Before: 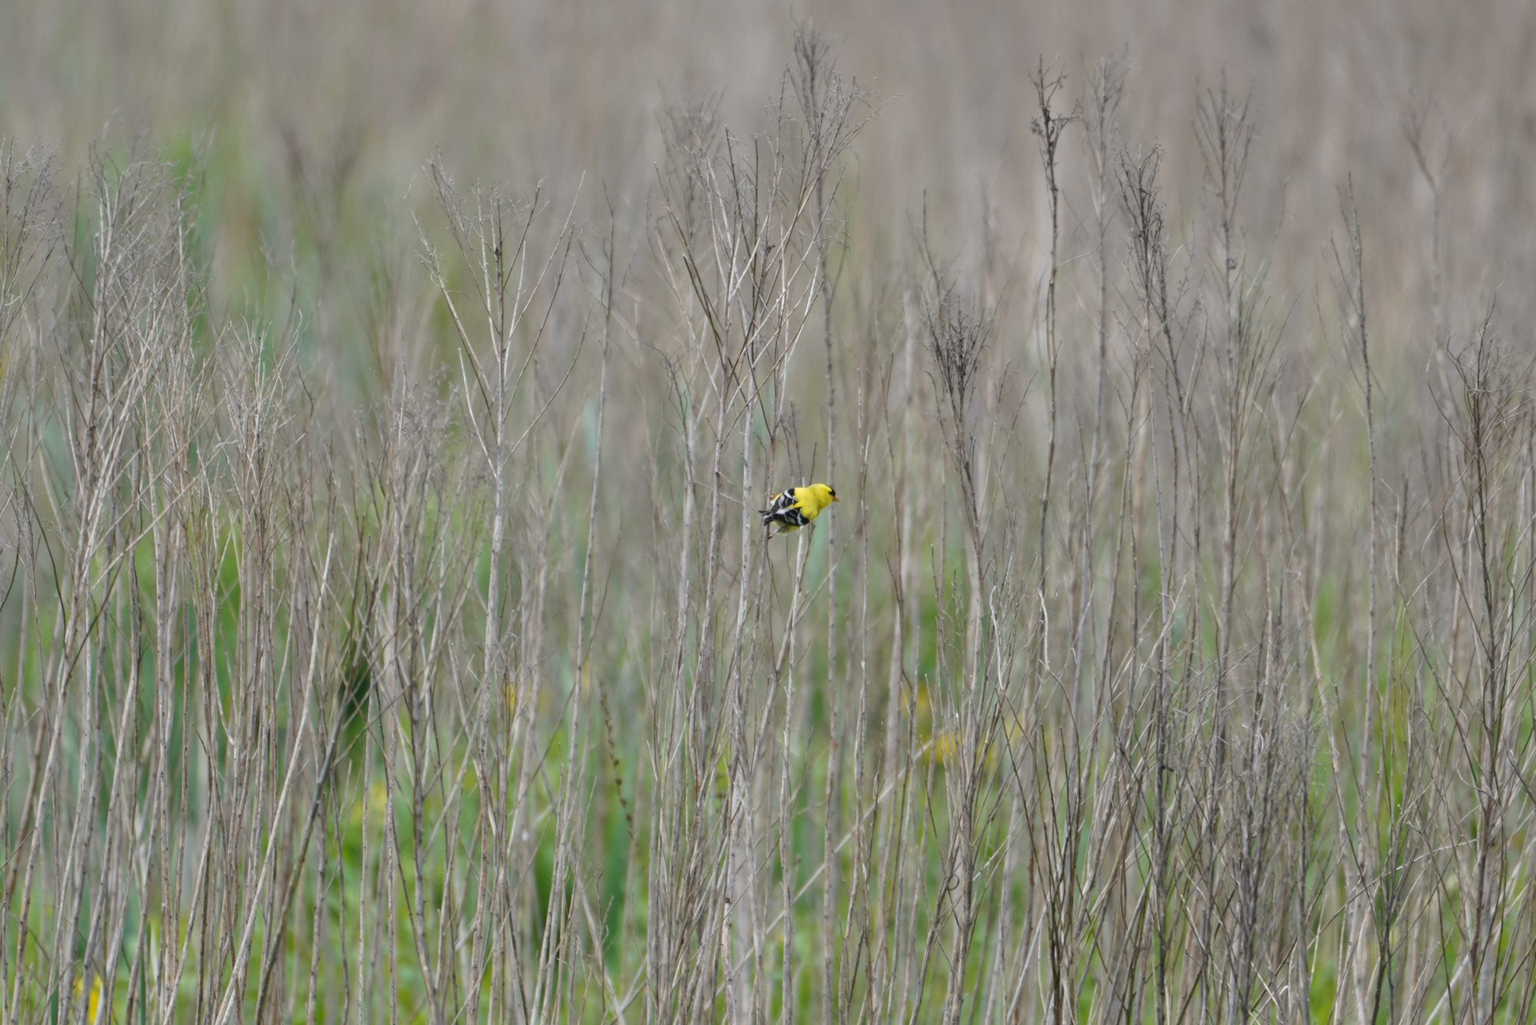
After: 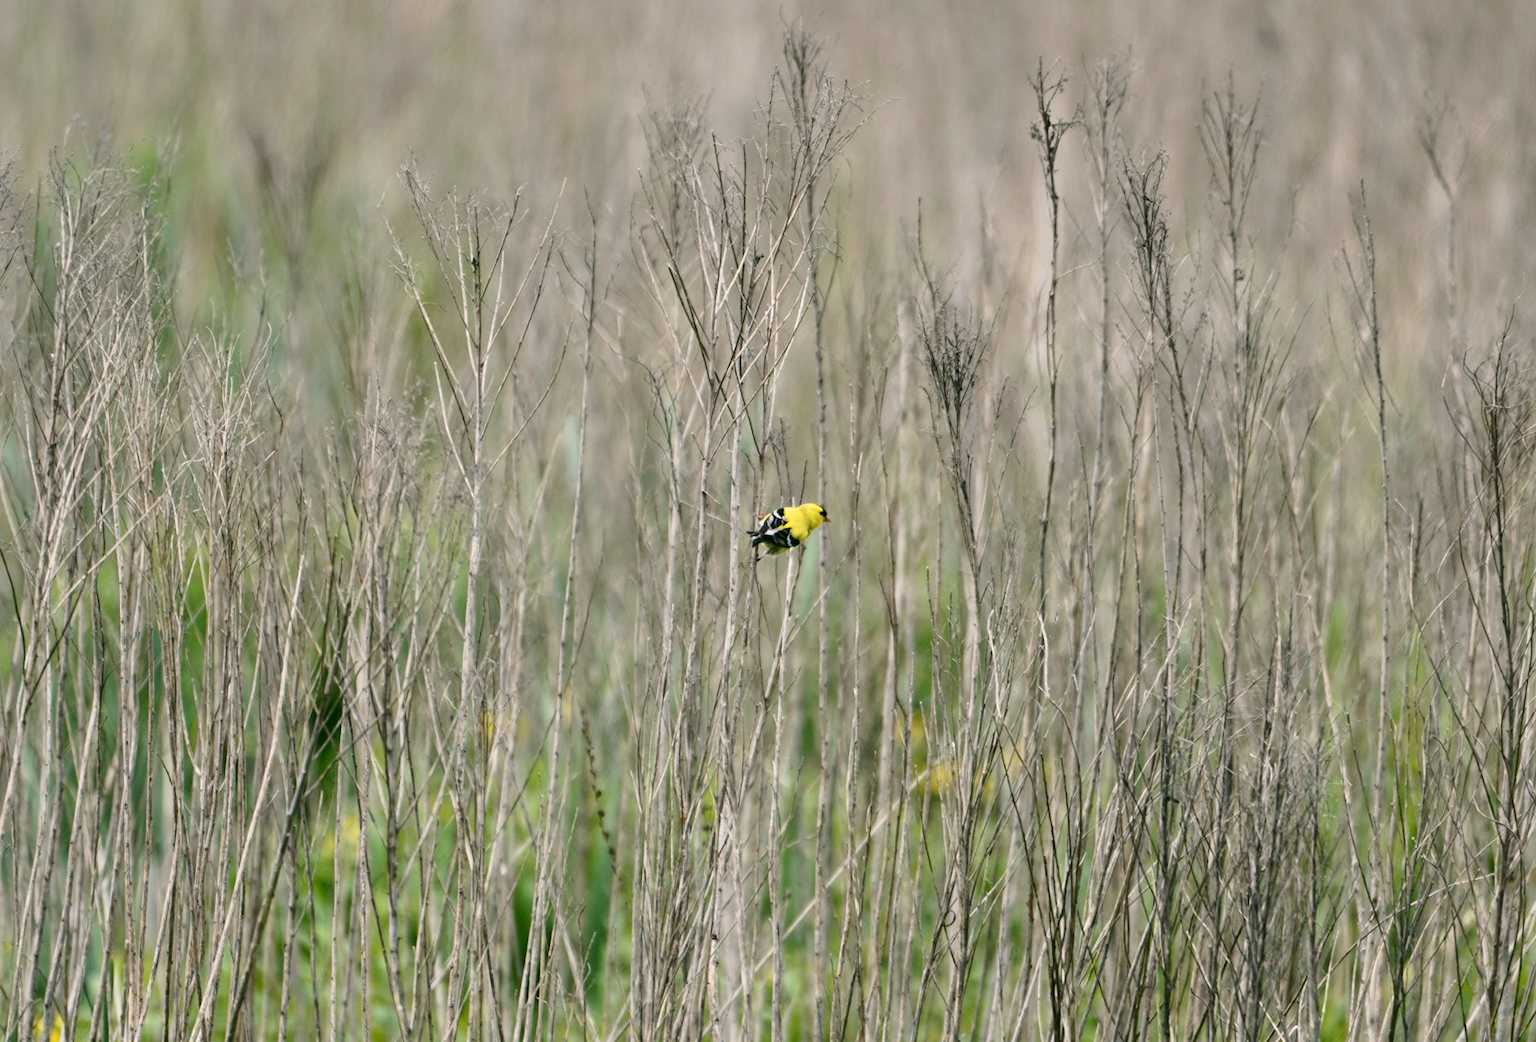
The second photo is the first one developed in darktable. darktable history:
color correction: highlights a* 4.36, highlights b* 4.92, shadows a* -6.99, shadows b* 4.88
crop and rotate: left 2.721%, right 1.207%, bottom 2.204%
contrast brightness saturation: contrast 0.289
